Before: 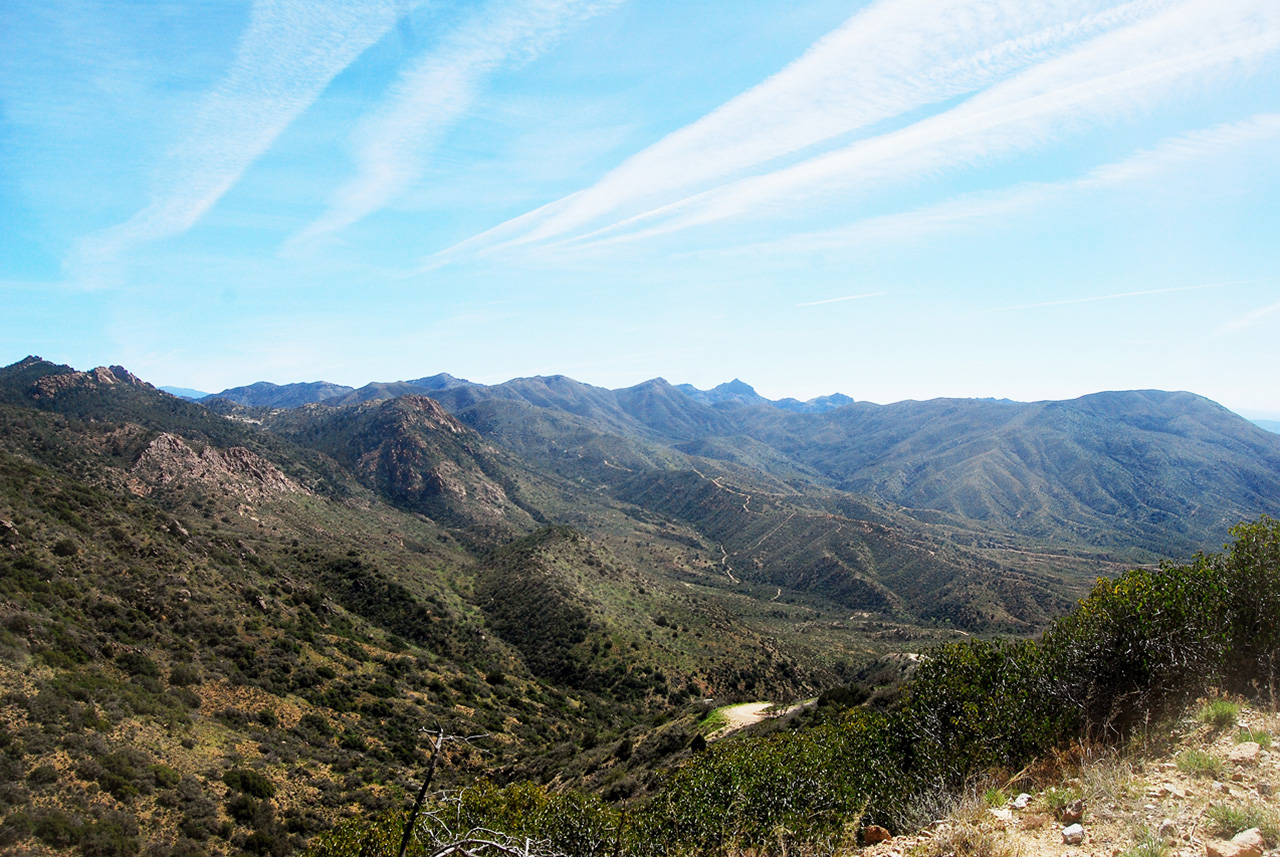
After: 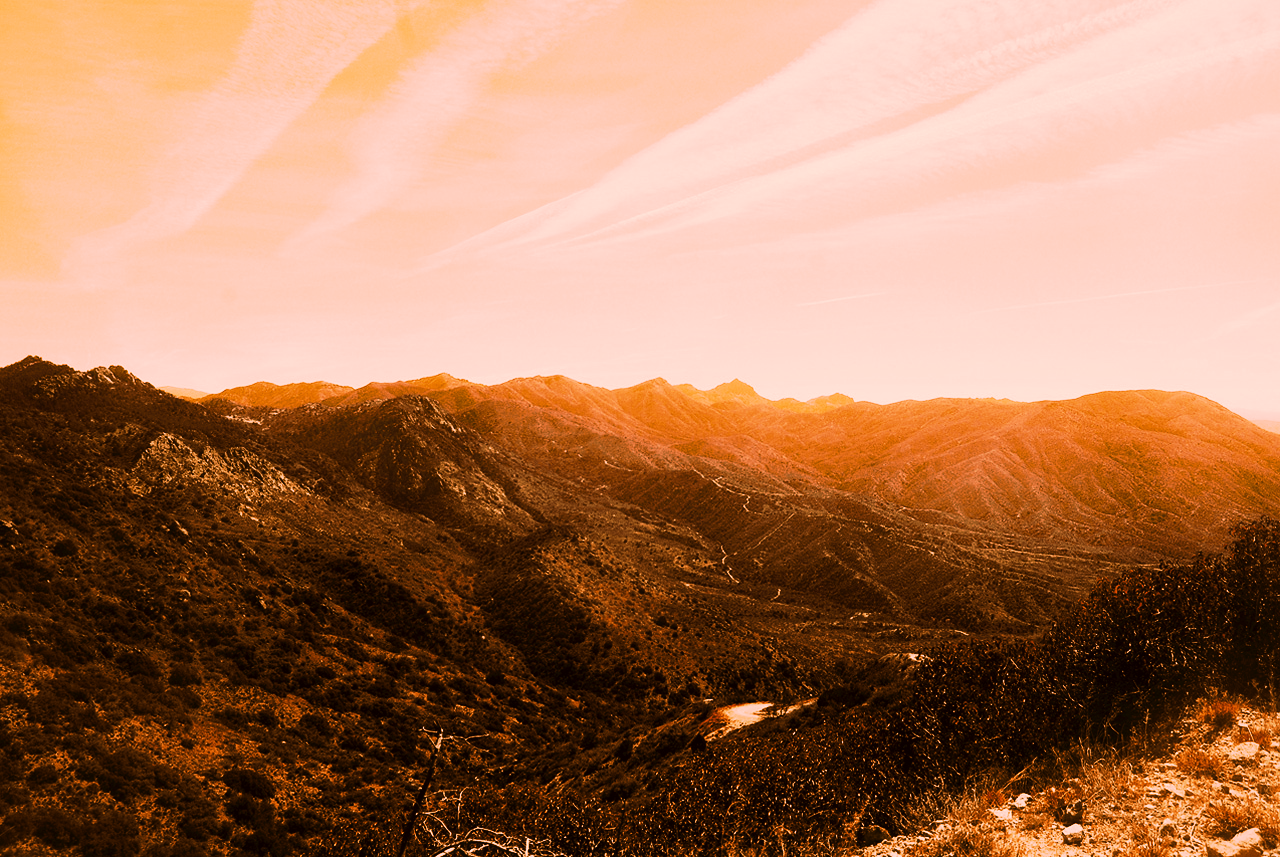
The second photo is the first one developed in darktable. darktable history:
tone curve: curves: ch0 [(0, 0) (0.003, 0.006) (0.011, 0.011) (0.025, 0.02) (0.044, 0.032) (0.069, 0.035) (0.1, 0.046) (0.136, 0.063) (0.177, 0.089) (0.224, 0.12) (0.277, 0.16) (0.335, 0.206) (0.399, 0.268) (0.468, 0.359) (0.543, 0.466) (0.623, 0.582) (0.709, 0.722) (0.801, 0.808) (0.898, 0.886) (1, 1)], preserve colors none
color look up table: target L [85.8, 77.1, 84.02, 62.59, 68.27, 60.52, 63.15, 45.32, 37.57, 32.49, 201.87, 69.6, 74.11, 69.03, 71.19, 61.2, 58.84, 51.26, 56.96, 57.02, 45.26, 25.36, 17.83, 2.01, 95.84, 82.44, 83.06, 74.14, 72.74, 67.37, 48.89, 53.08, 71.81, 38.17, 31.94, 42, 64.27, 42.15, 42.05, 15.28, 81.99, 74.24, 72.87, 70.08, 59.37, 76.42, 54.96, 66.26, 6.898], target a [19.92, 29.92, 23.11, 49.68, 32.97, 46.09, 31.49, 27.05, 22.49, 27.36, 0, 37.88, 33.88, 38.22, 34.43, 19.47, 21.96, 27.12, 20.36, 18.1, 19.93, 13.5, 15.67, 2.566, 18.34, 25.24, 23.21, 32.56, 31.7, 29.75, 19.14, 16.4, 33.93, 12.98, 20.81, 15.53, 23.74, 15.96, 17.09, 16.51, 23.06, 33.11, 32.97, 34.26, 25.94, 28.45, 18.41, 31.54, 20.52], target b [28.91, 38.42, 31.3, 56.07, 52.2, 55.33, 51.77, 50.1, 47.91, 49, -0.001, 53.97, 42.67, 54.68, 53.94, 40.85, 48.97, 50.14, 49.38, 48.87, 48.42, 39.37, 29.08, 3.235, 13.59, 30.86, 33.9, 53.16, 55.4, 52.37, 48.33, 49.14, 54.67, 47.27, 47.85, 48.35, 50.23, 48.5, 48.59, 25.18, 35.44, 47.02, 34.86, 53.66, 49.86, 57.56, 34.02, 52.63, 11.36], num patches 49
